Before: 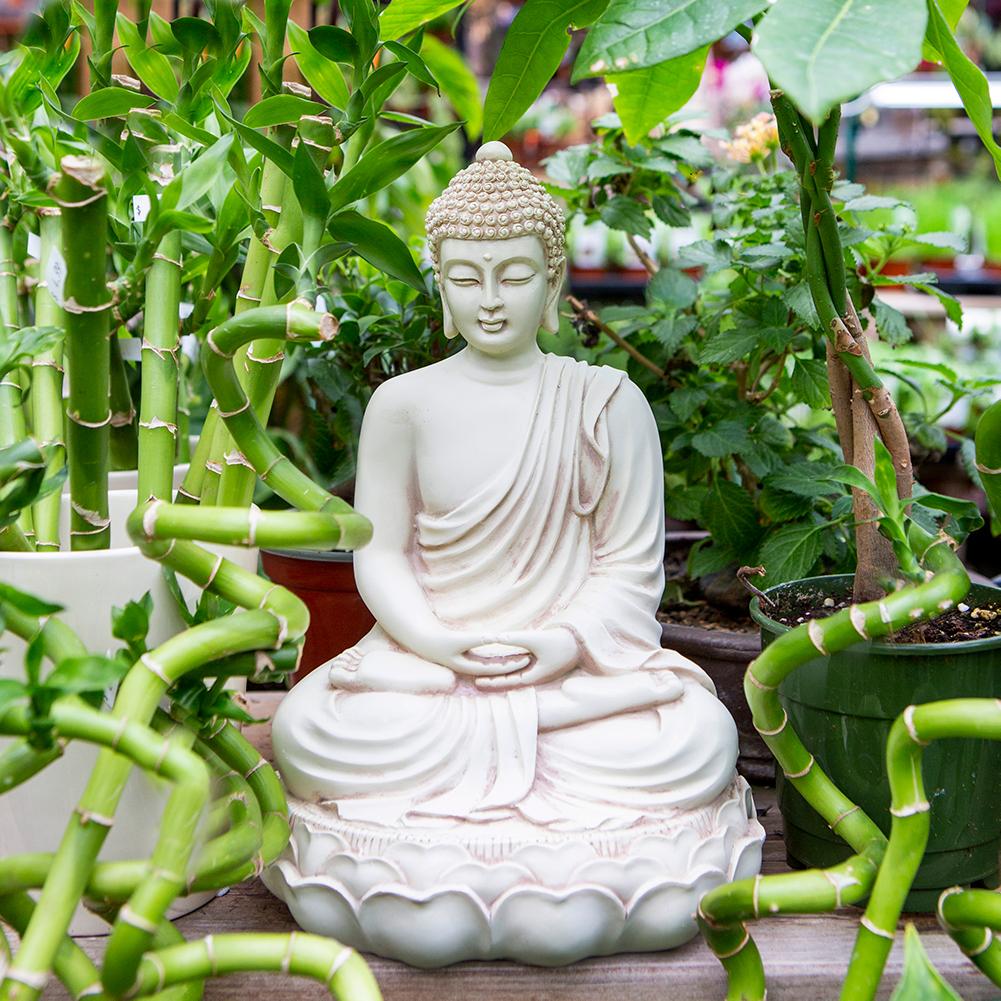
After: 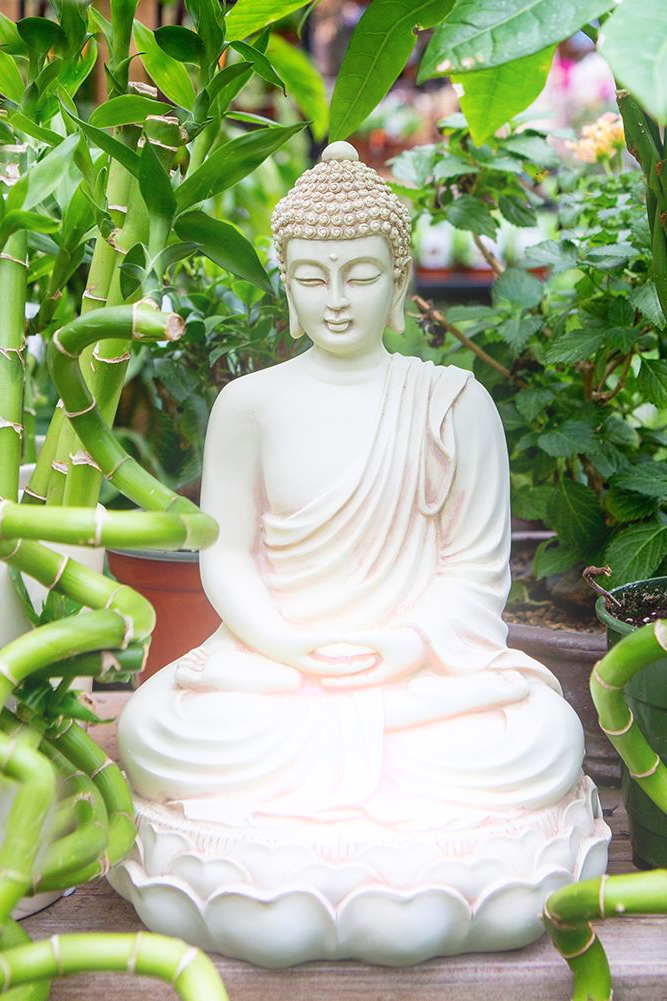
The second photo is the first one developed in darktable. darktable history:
bloom: size 16%, threshold 98%, strength 20%
crop: left 15.419%, right 17.914%
